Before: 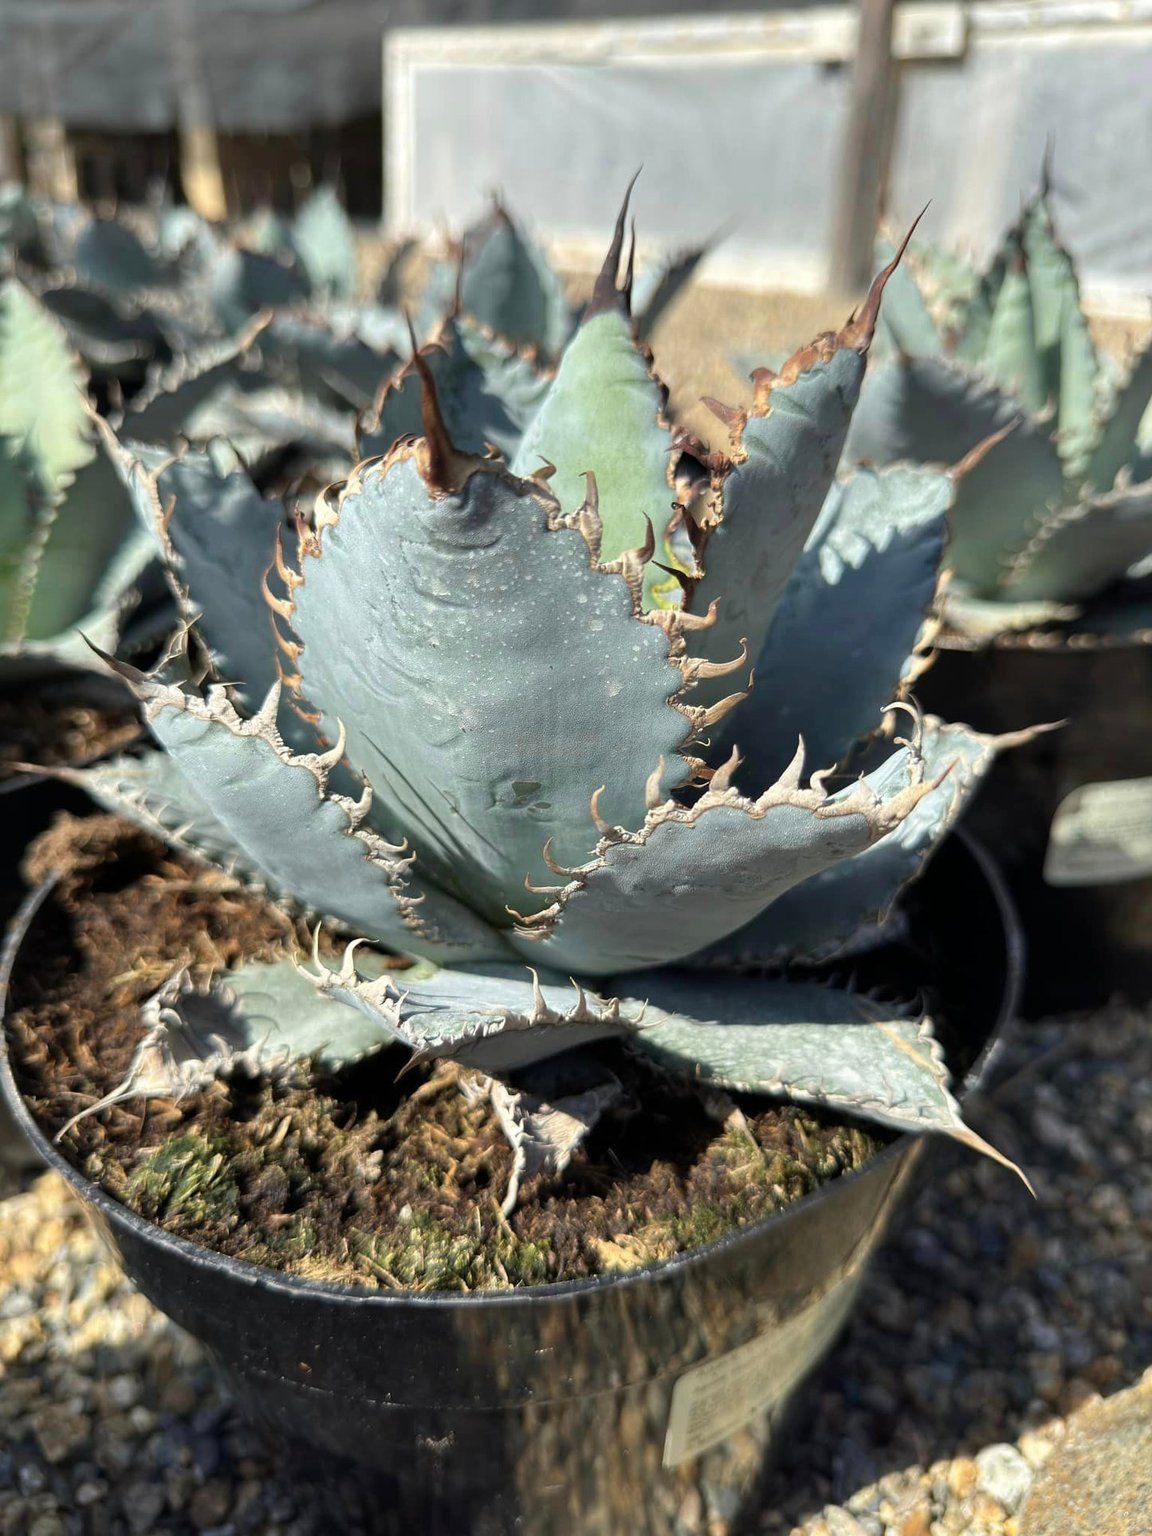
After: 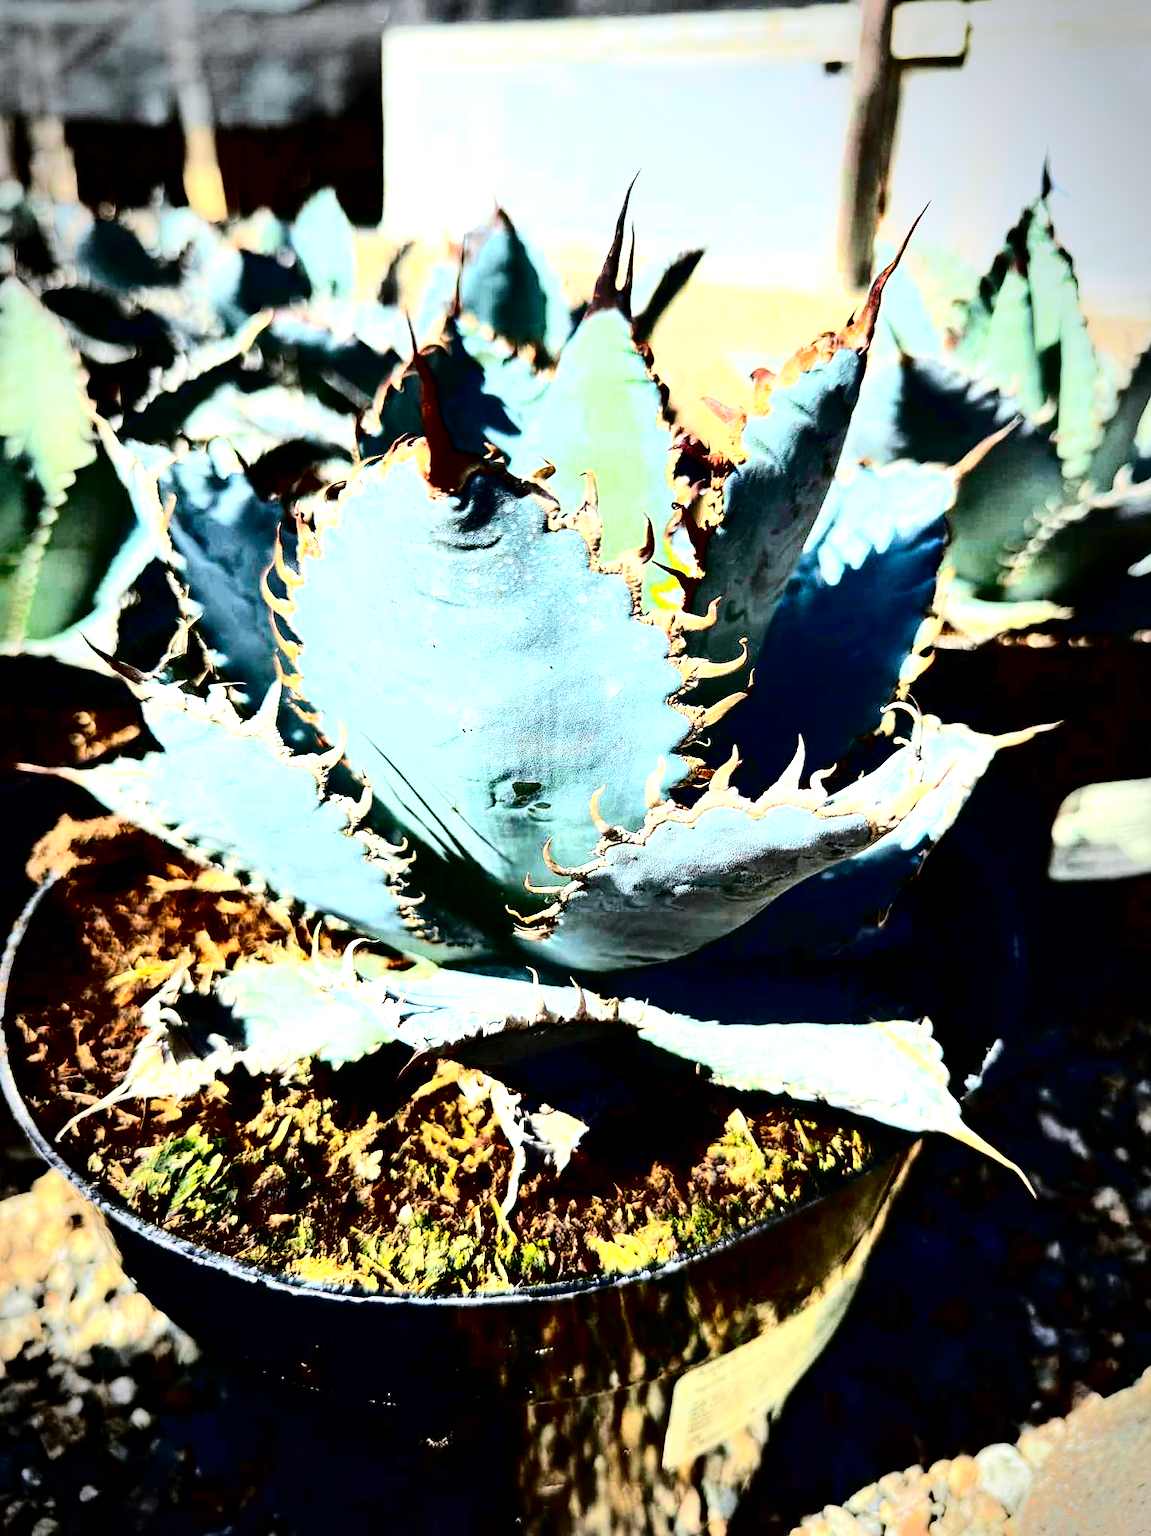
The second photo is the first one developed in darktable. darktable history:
exposure: black level correction 0, exposure 1.199 EV, compensate highlight preservation false
vignetting: automatic ratio true
shadows and highlights: radius 168.38, shadows 27.88, white point adjustment 3.08, highlights -68.67, soften with gaussian
color correction: highlights a* -0.762, highlights b* -8.54
contrast brightness saturation: contrast 0.753, brightness -0.989, saturation 0.986
